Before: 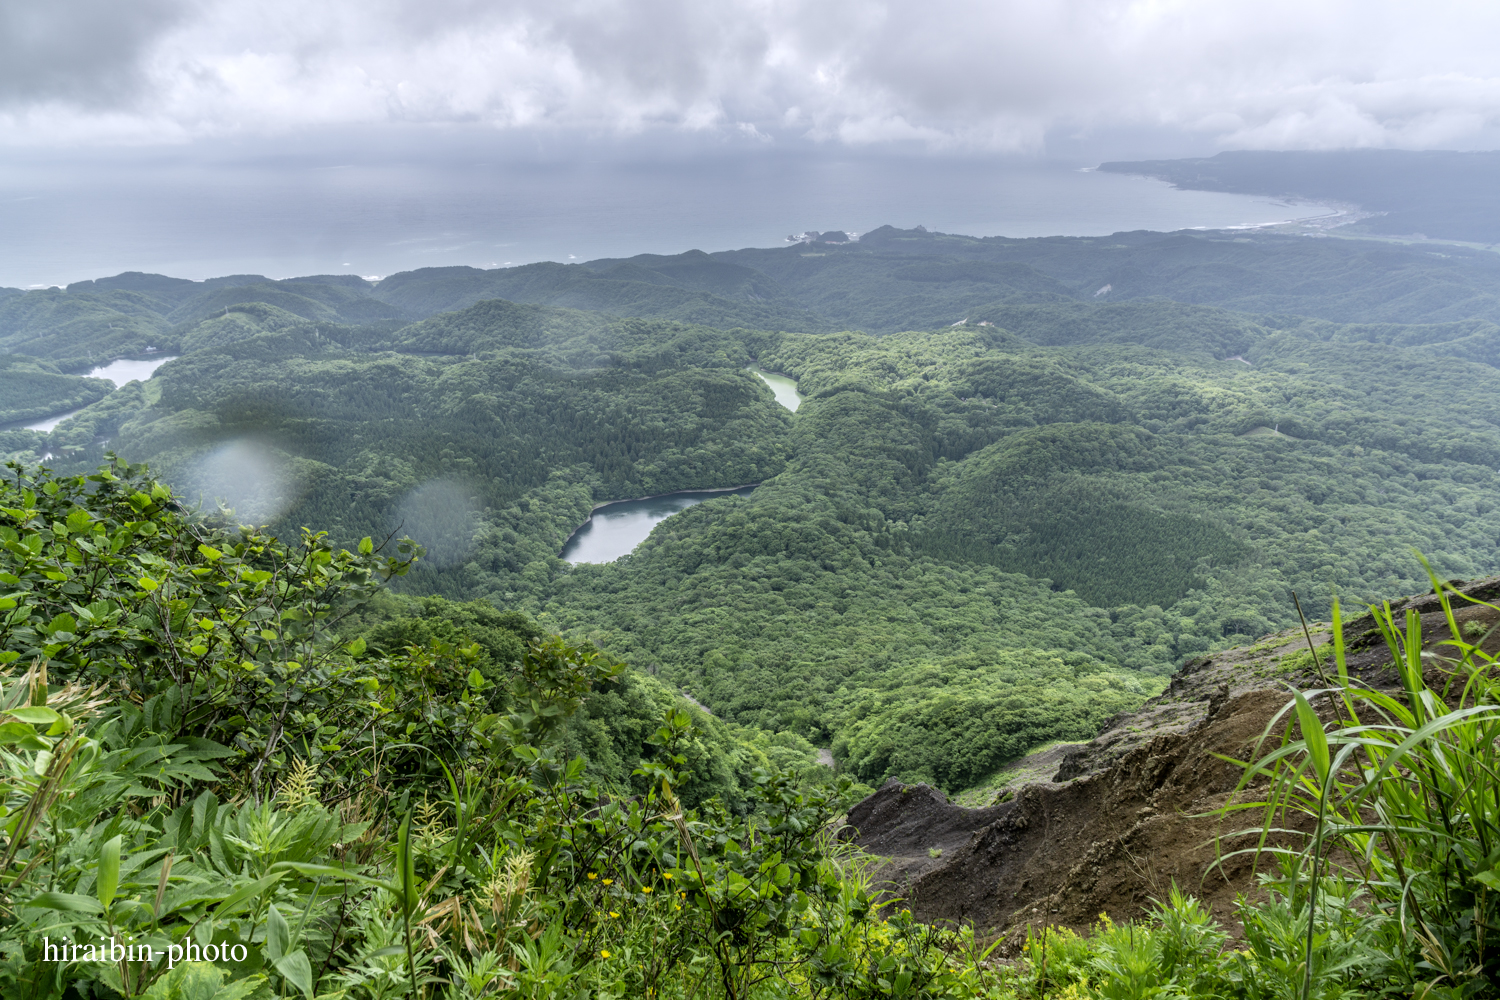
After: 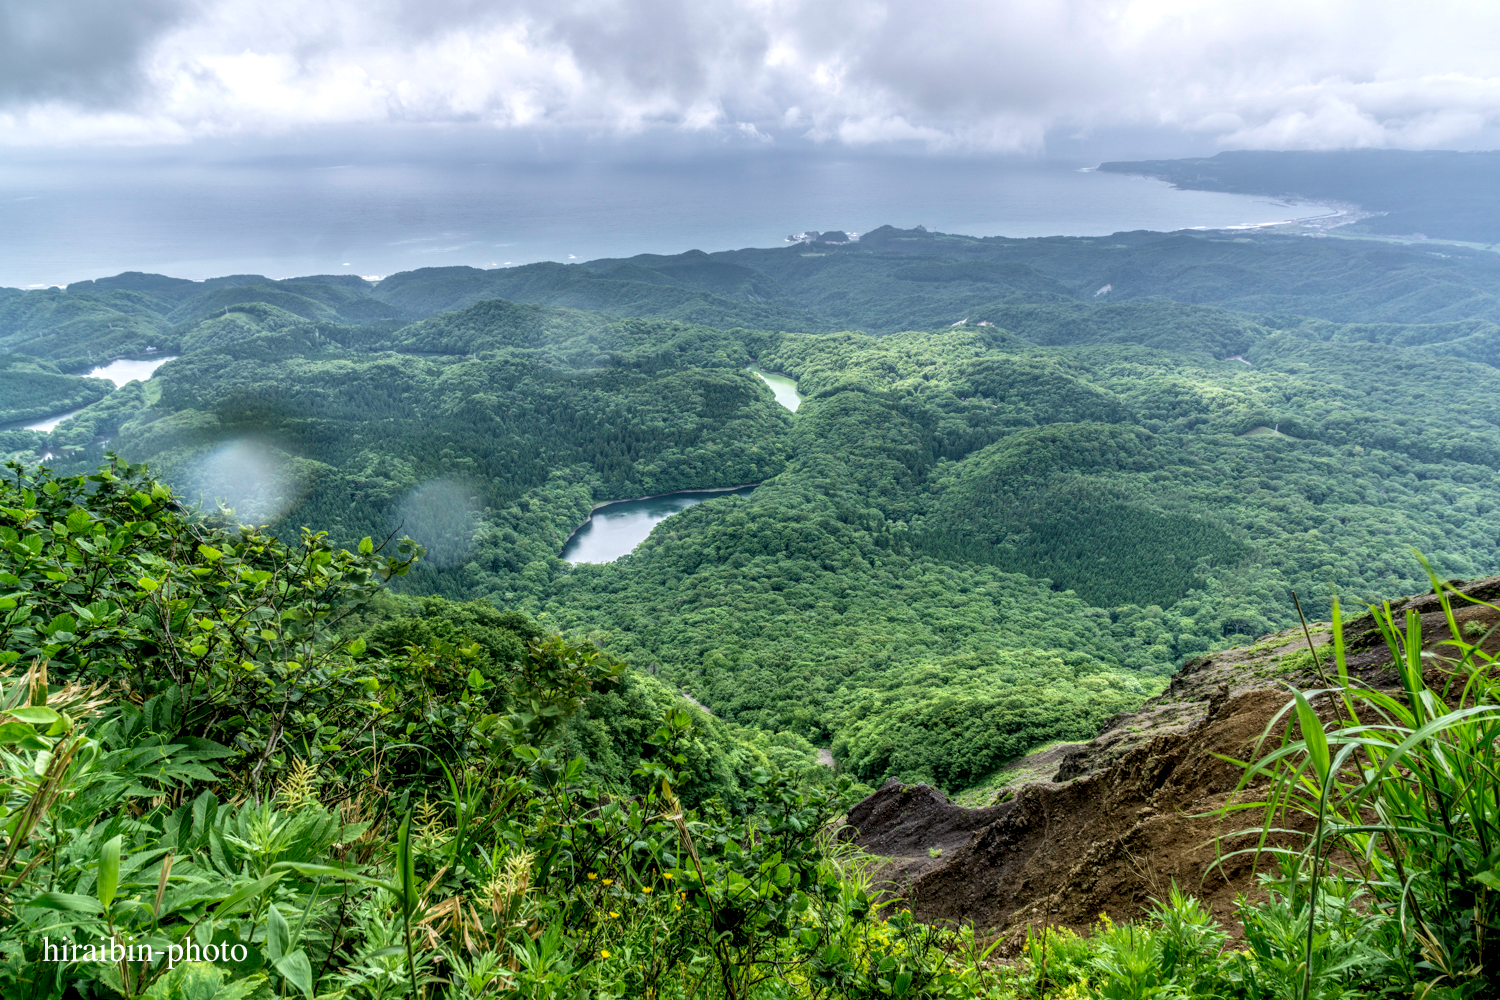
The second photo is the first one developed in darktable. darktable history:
local contrast: highlights 61%, detail 143%, midtone range 0.428
velvia: strength 30%
